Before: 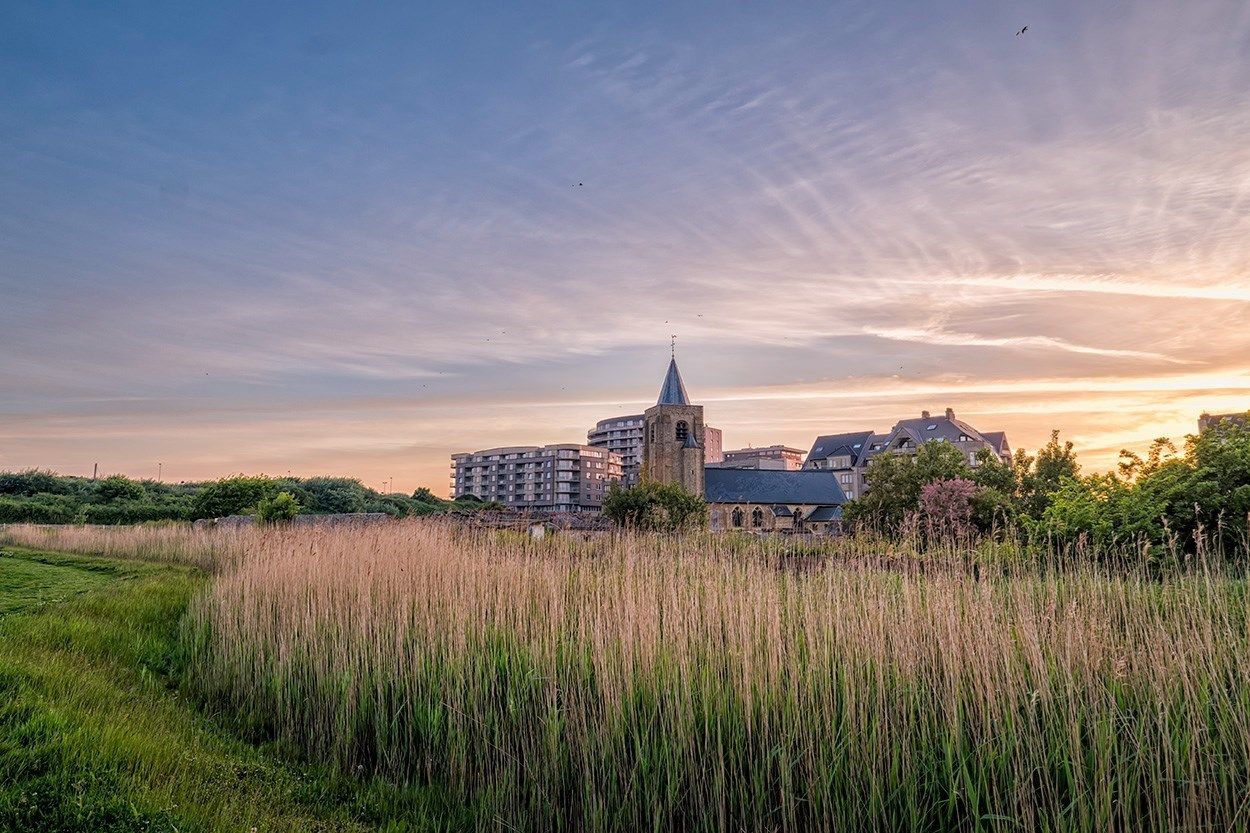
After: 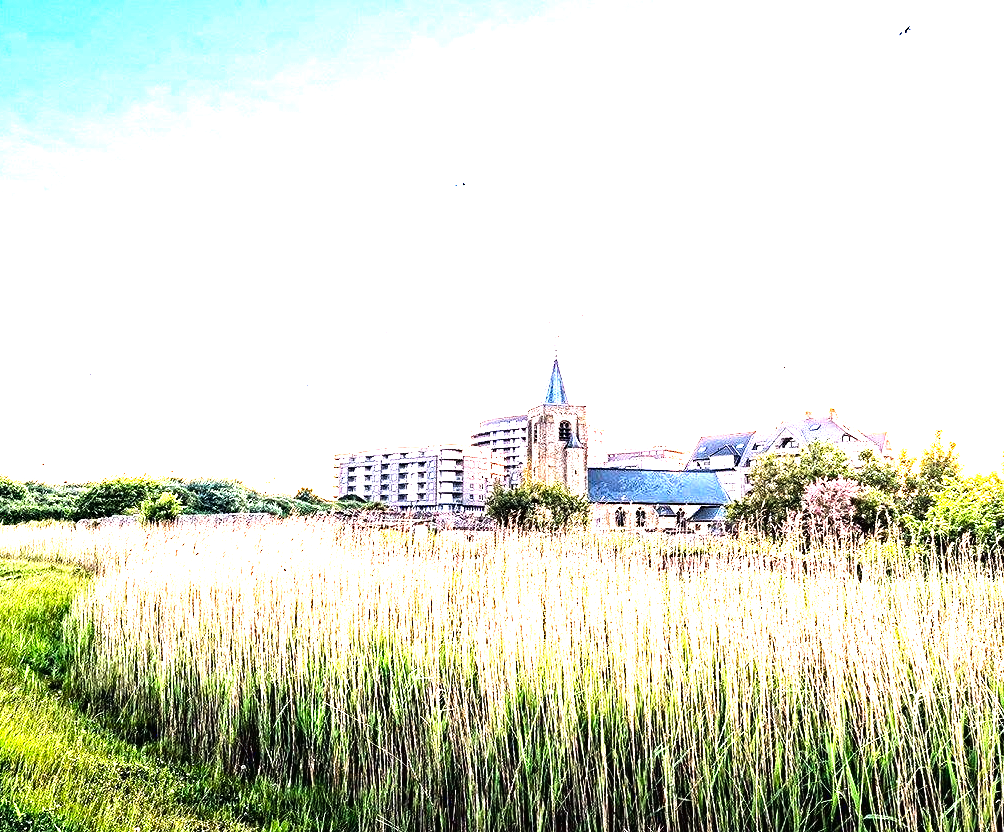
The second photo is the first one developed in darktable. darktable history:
base curve: curves: ch0 [(0, 0) (0.007, 0.004) (0.027, 0.03) (0.046, 0.07) (0.207, 0.54) (0.442, 0.872) (0.673, 0.972) (1, 1)]
haze removal: compatibility mode true, adaptive false
crop and rotate: left 9.486%, right 10.137%
levels: levels [0, 0.281, 0.562]
